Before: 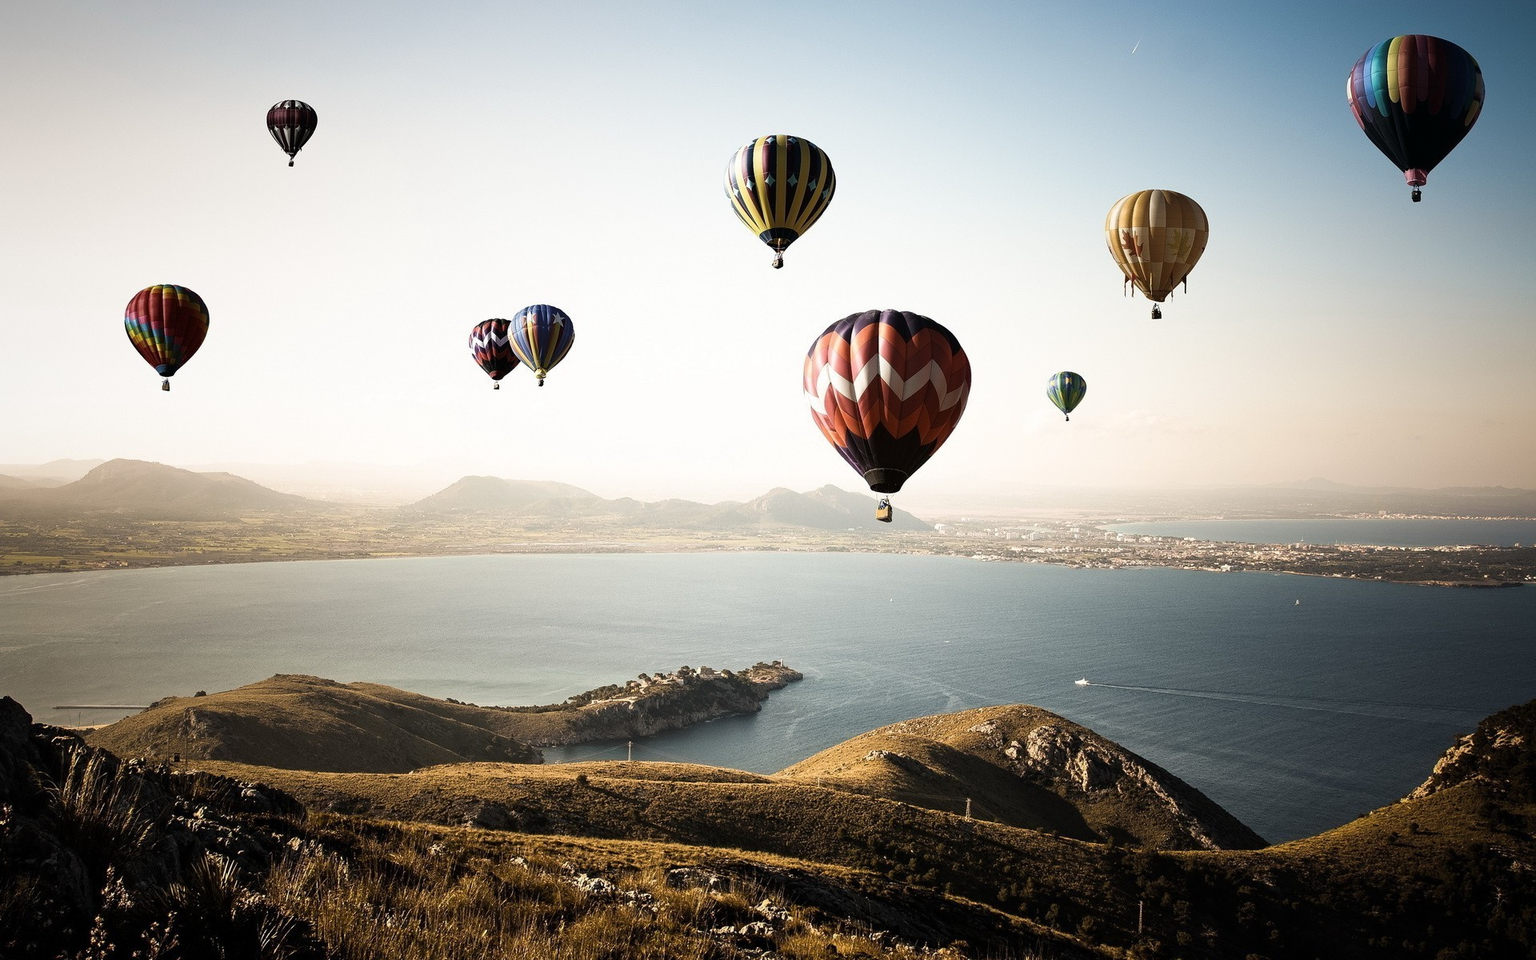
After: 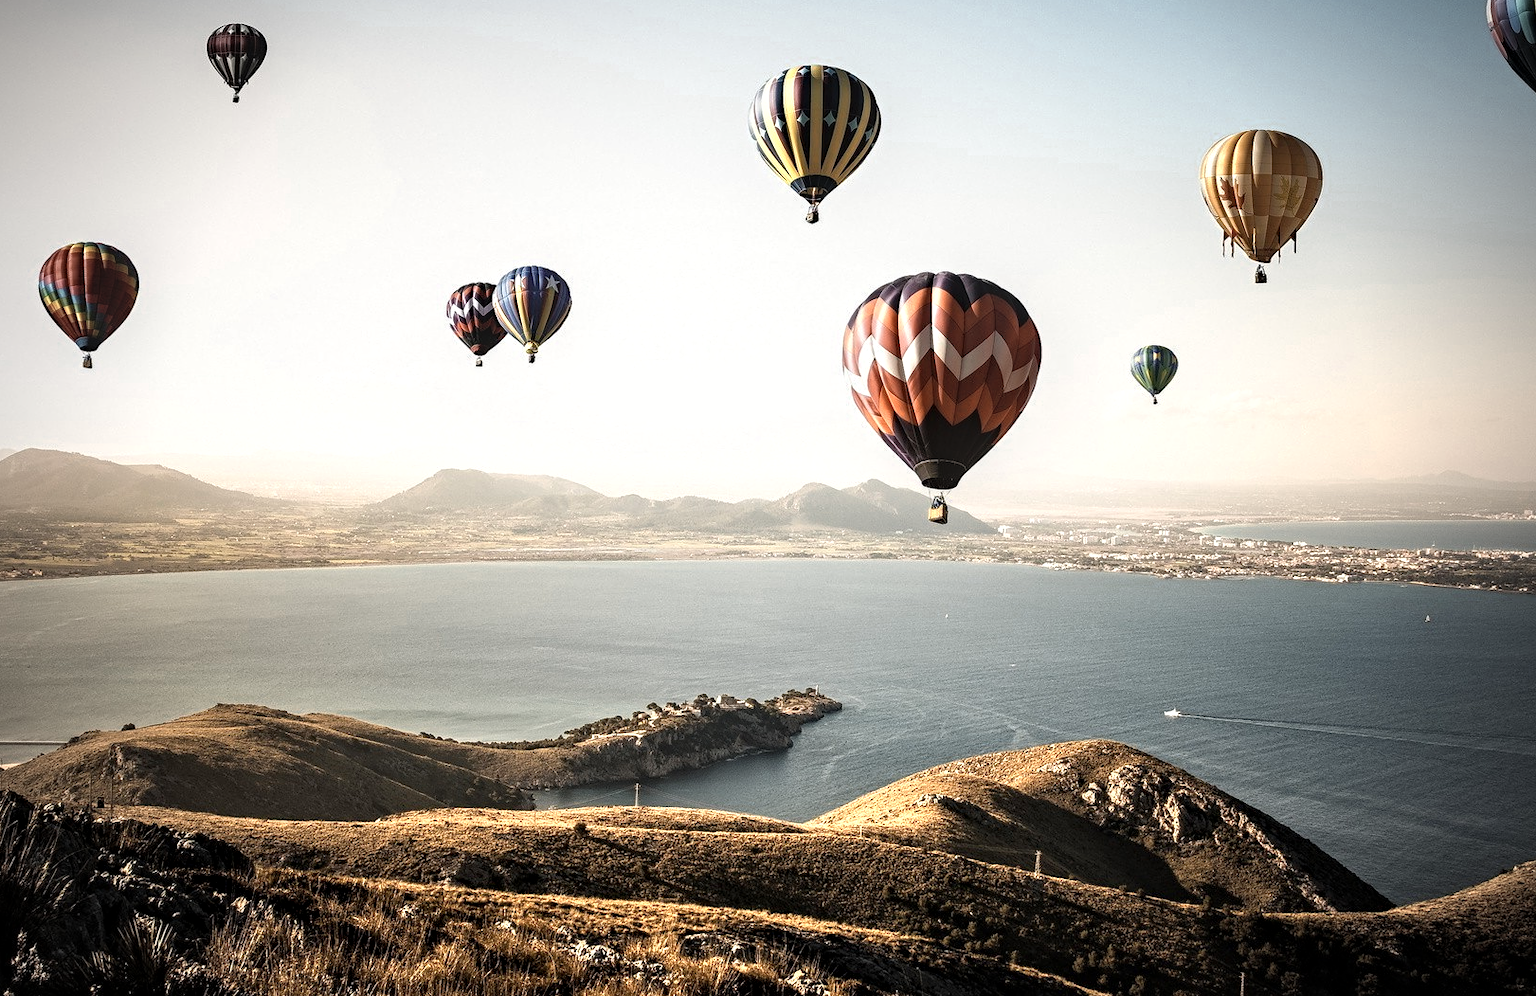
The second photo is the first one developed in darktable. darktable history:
crop: left 6.021%, top 8.409%, right 9.549%, bottom 3.856%
shadows and highlights: shadows 25.51, highlights -26.11
local contrast: detail 130%
color zones: curves: ch0 [(0.018, 0.548) (0.197, 0.654) (0.425, 0.447) (0.605, 0.658) (0.732, 0.579)]; ch1 [(0.105, 0.531) (0.224, 0.531) (0.386, 0.39) (0.618, 0.456) (0.732, 0.456) (0.956, 0.421)]; ch2 [(0.039, 0.583) (0.215, 0.465) (0.399, 0.544) (0.465, 0.548) (0.614, 0.447) (0.724, 0.43) (0.882, 0.623) (0.956, 0.632)]
vignetting: on, module defaults
contrast equalizer: y [[0.5, 0.504, 0.515, 0.527, 0.535, 0.534], [0.5 ×6], [0.491, 0.387, 0.179, 0.068, 0.068, 0.068], [0 ×5, 0.023], [0 ×6]]
